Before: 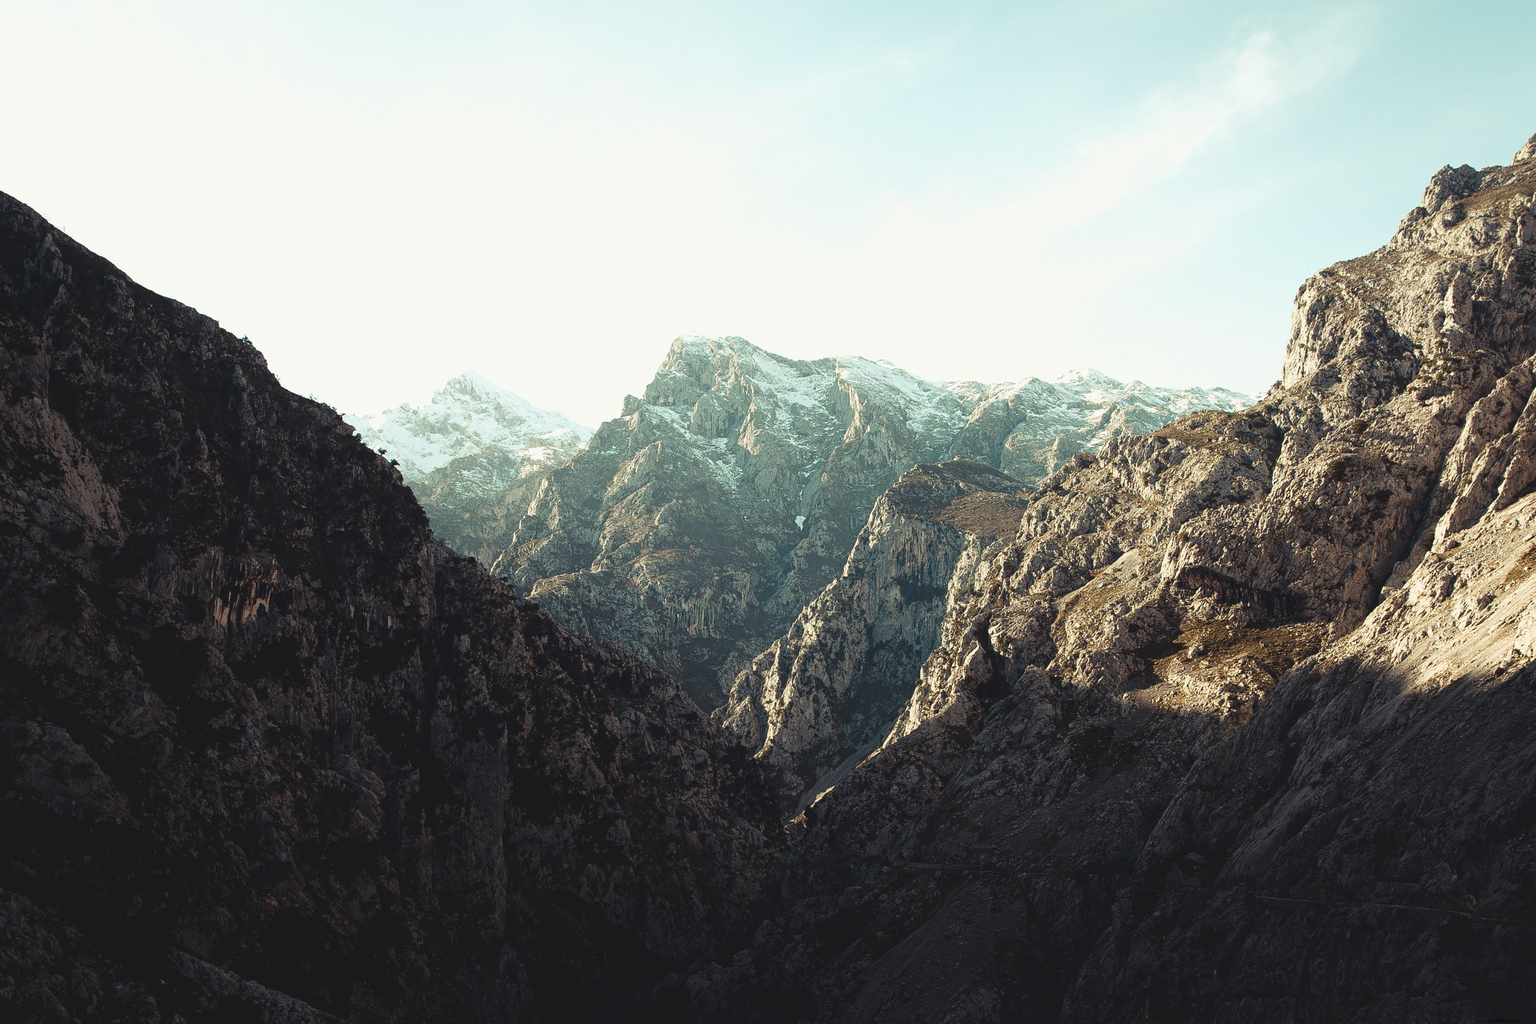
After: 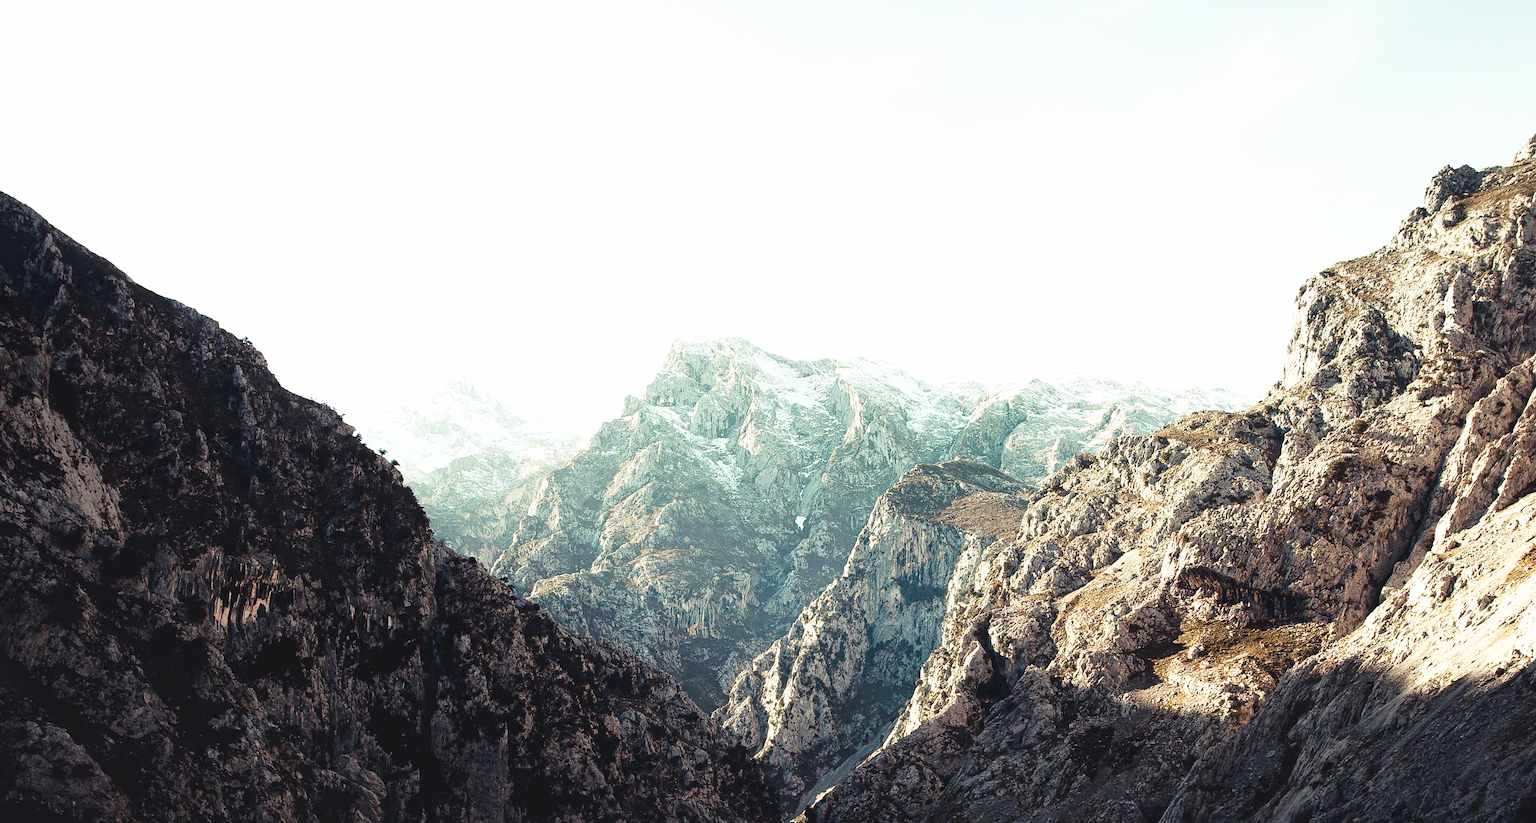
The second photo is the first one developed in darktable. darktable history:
shadows and highlights: radius 336.26, shadows 28.87, soften with gaussian
crop: bottom 19.587%
base curve: curves: ch0 [(0, 0) (0.012, 0.01) (0.073, 0.168) (0.31, 0.711) (0.645, 0.957) (1, 1)], preserve colors none
